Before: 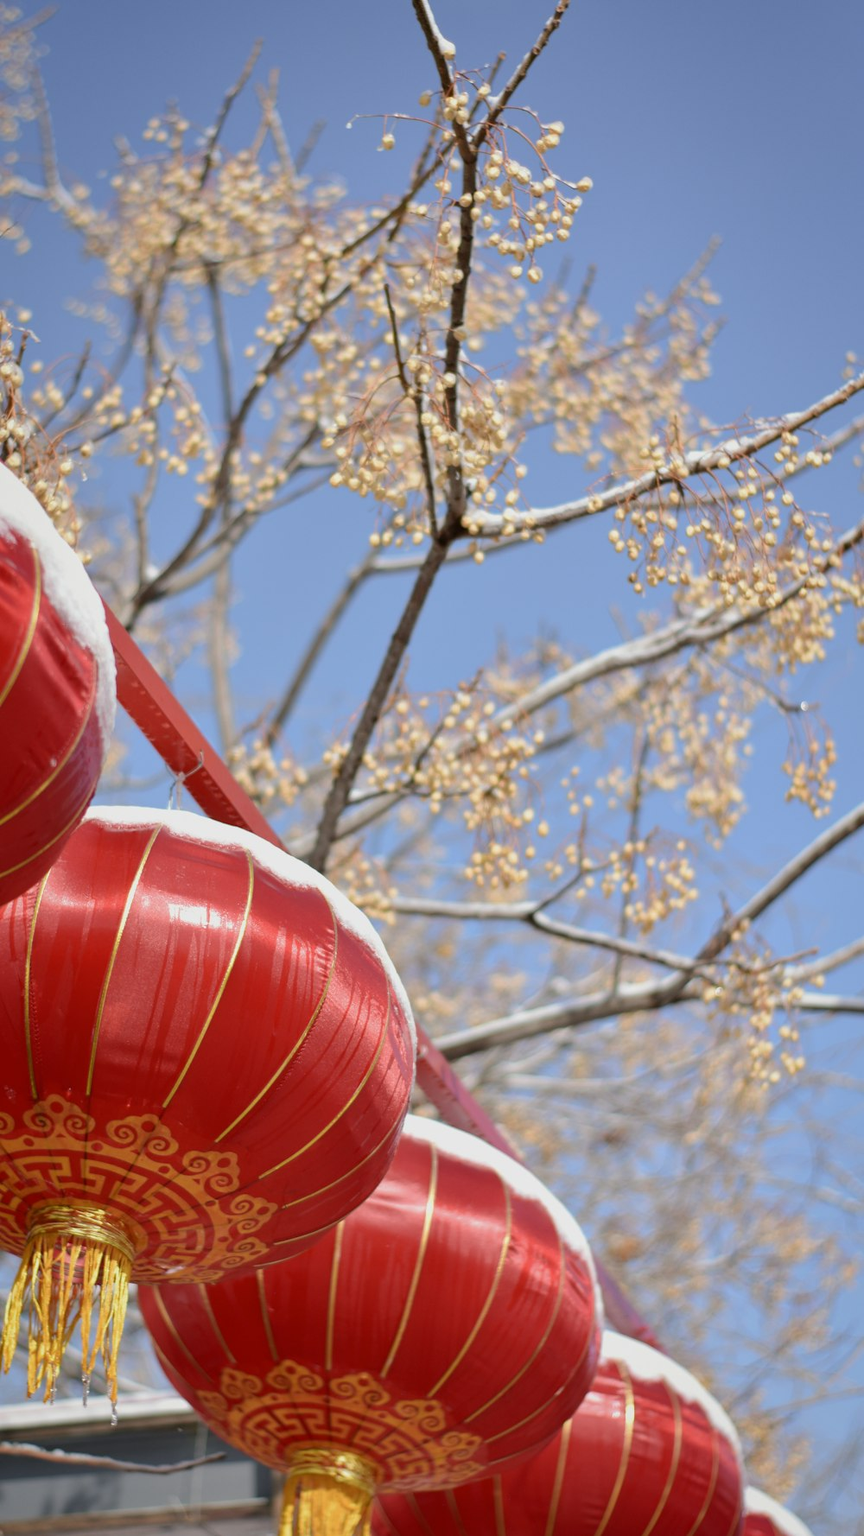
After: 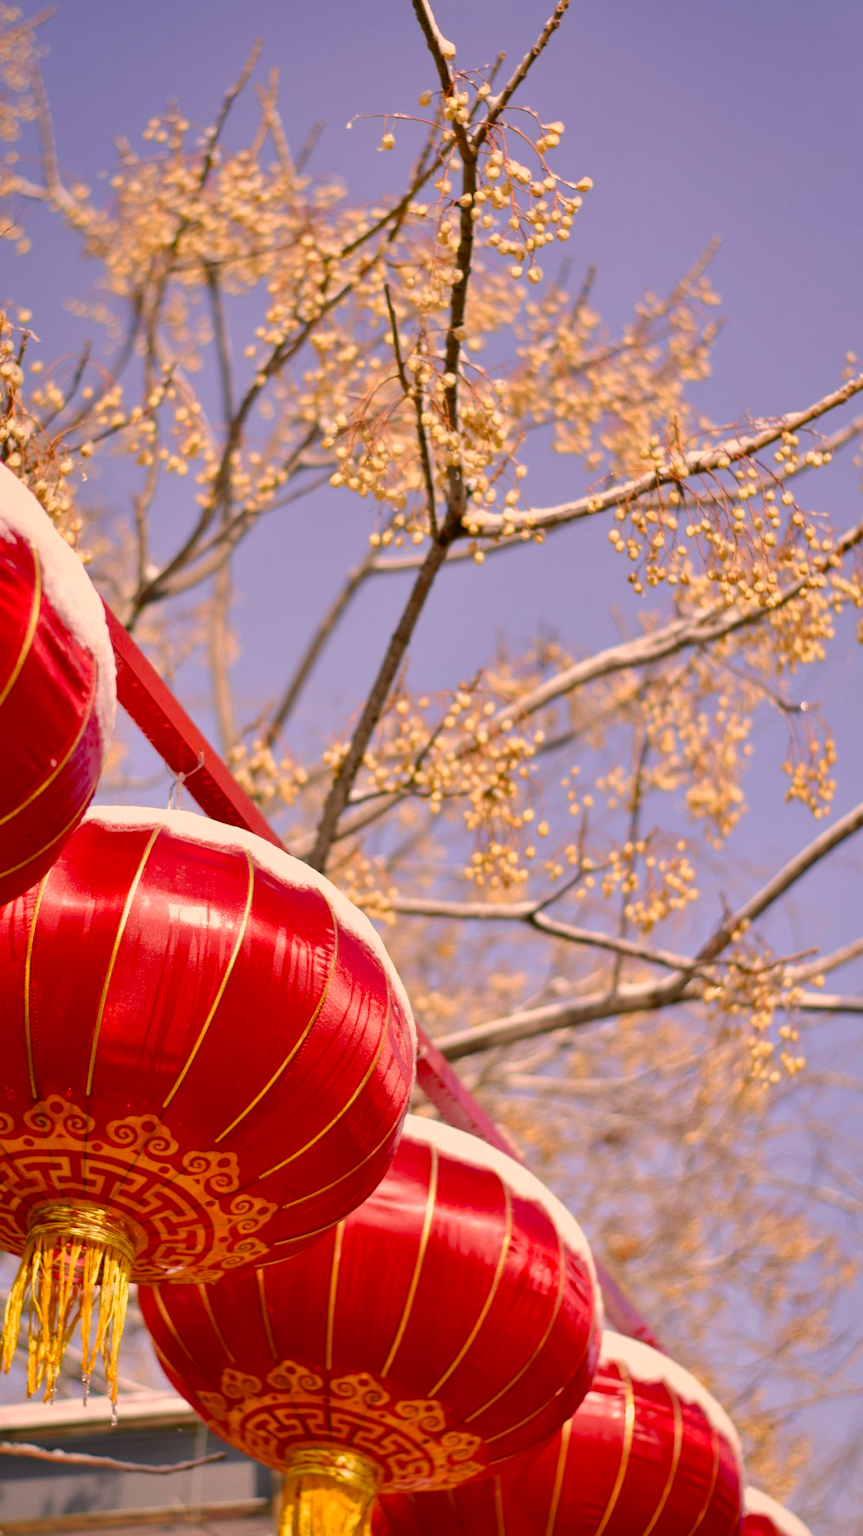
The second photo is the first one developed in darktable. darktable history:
exposure: exposure 0.124 EV
shadows and highlights: shadows 52.39, soften with gaussian
color correction: highlights a* 21.53, highlights b* 21.98
color balance rgb: shadows lift › chroma 0.736%, shadows lift › hue 113.92°, linear chroma grading › global chroma 0.35%, perceptual saturation grading › global saturation 44.758%, perceptual saturation grading › highlights -50.354%, perceptual saturation grading › shadows 30.467%, global vibrance 20%
